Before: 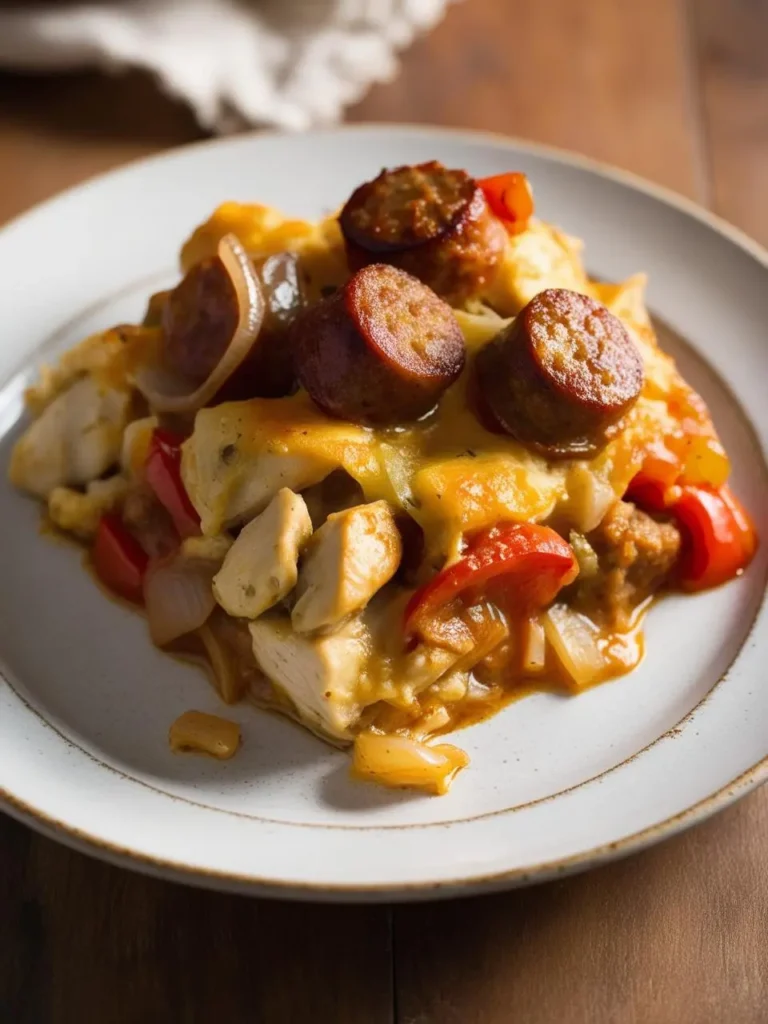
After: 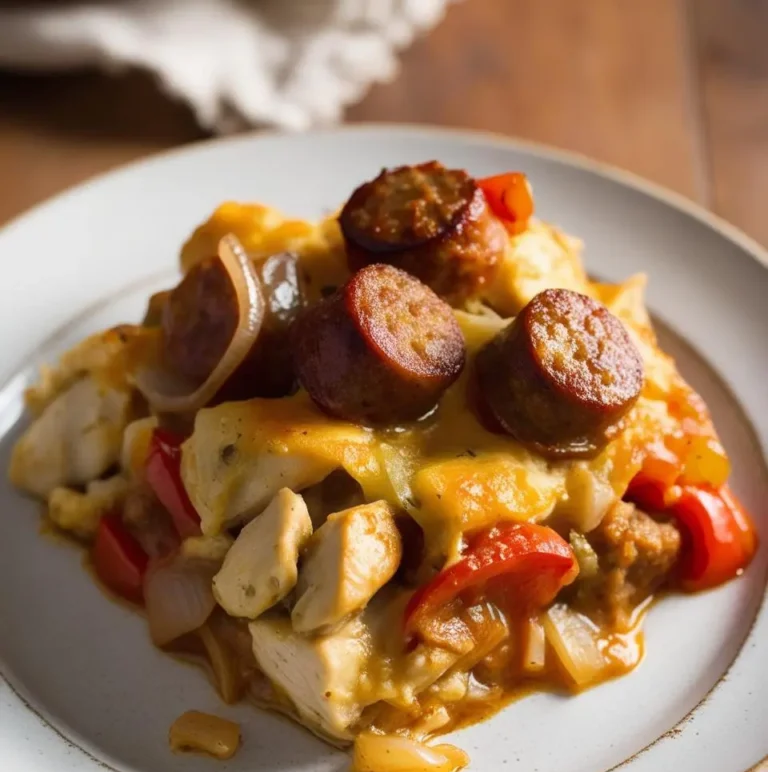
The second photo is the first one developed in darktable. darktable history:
crop: bottom 24.588%
